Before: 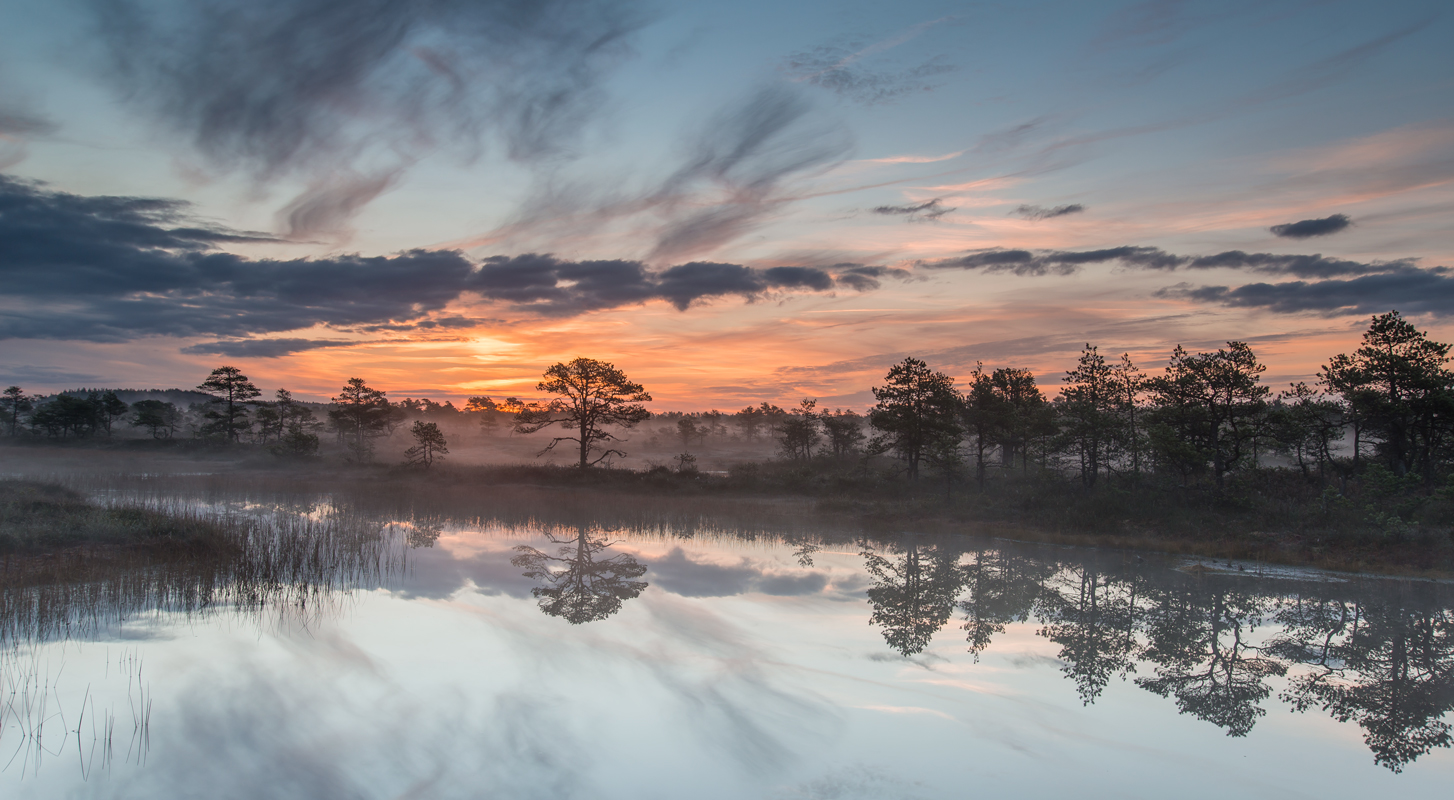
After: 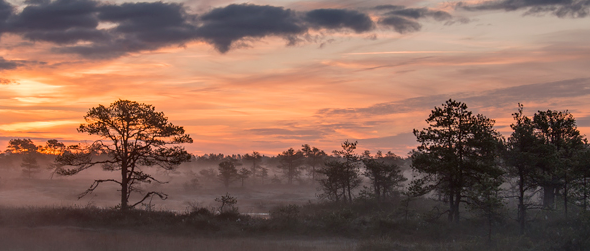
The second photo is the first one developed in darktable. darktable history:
exposure: black level correction 0.009, exposure 0.016 EV, compensate exposure bias true, compensate highlight preservation false
crop: left 31.606%, top 32.309%, right 27.809%, bottom 36.228%
